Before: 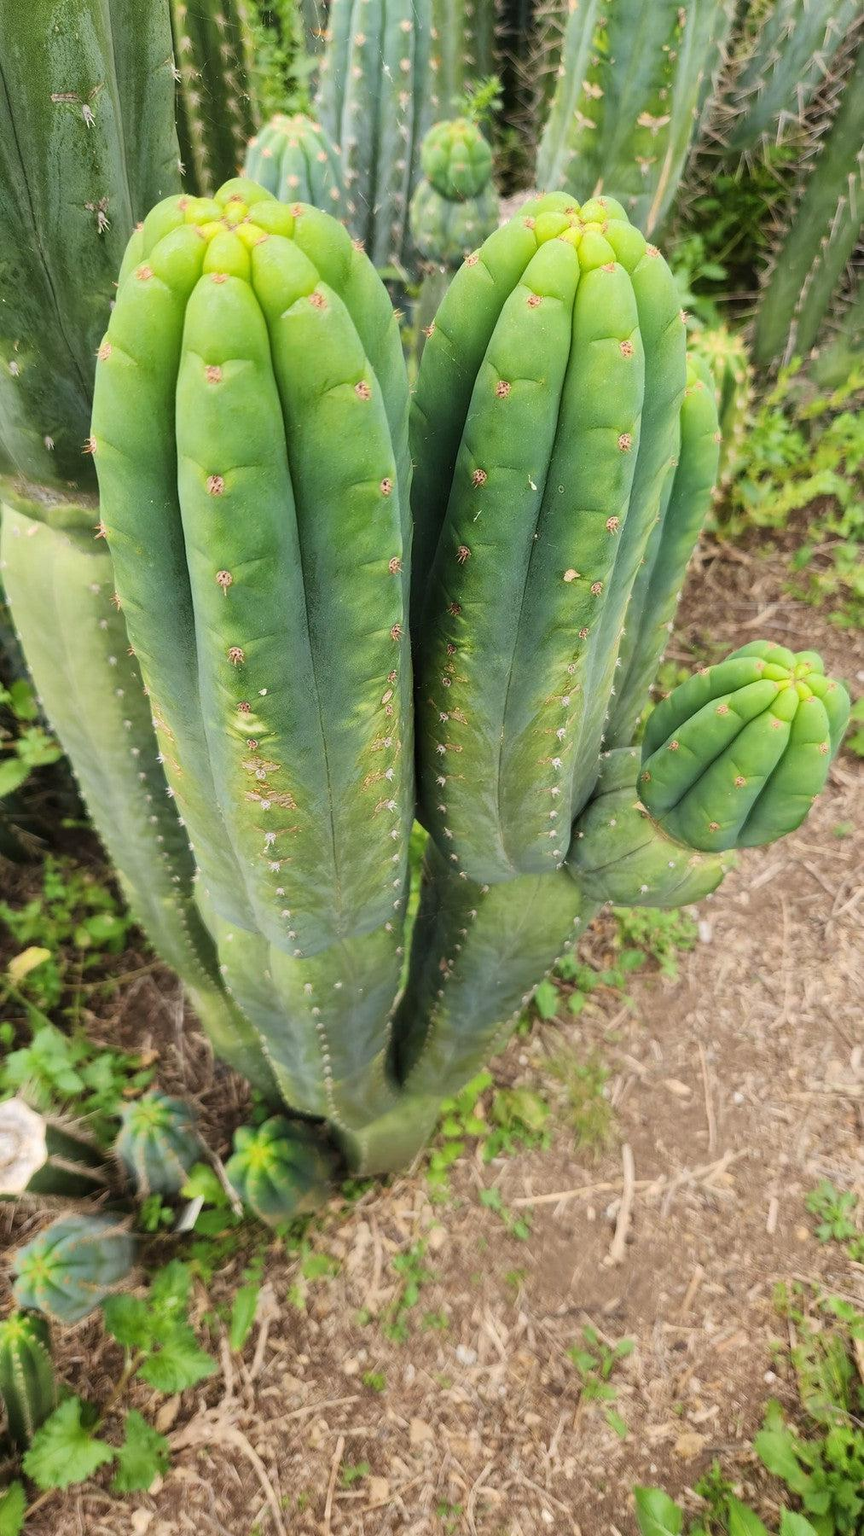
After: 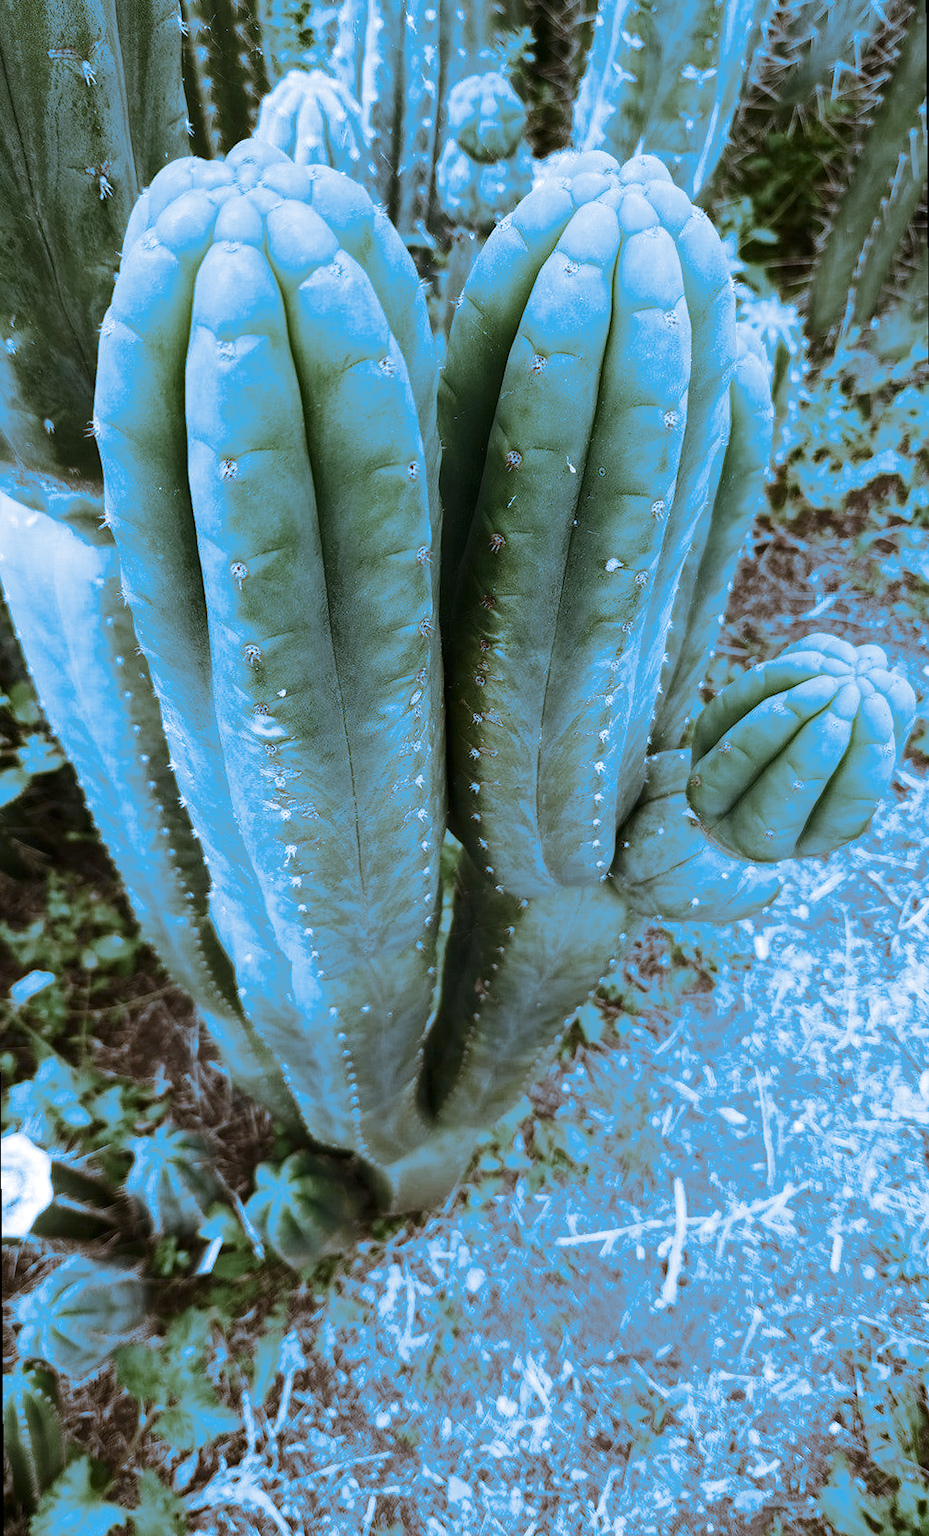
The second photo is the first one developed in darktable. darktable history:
rotate and perspective: rotation -0.45°, automatic cropping original format, crop left 0.008, crop right 0.992, crop top 0.012, crop bottom 0.988
contrast brightness saturation: contrast 0.25, saturation -0.31
crop and rotate: top 2.479%, bottom 3.018%
tone equalizer: -8 EV -0.001 EV, -7 EV 0.001 EV, -6 EV -0.002 EV, -5 EV -0.003 EV, -4 EV -0.062 EV, -3 EV -0.222 EV, -2 EV -0.267 EV, -1 EV 0.105 EV, +0 EV 0.303 EV
split-toning: shadows › hue 220°, shadows › saturation 0.64, highlights › hue 220°, highlights › saturation 0.64, balance 0, compress 5.22%
